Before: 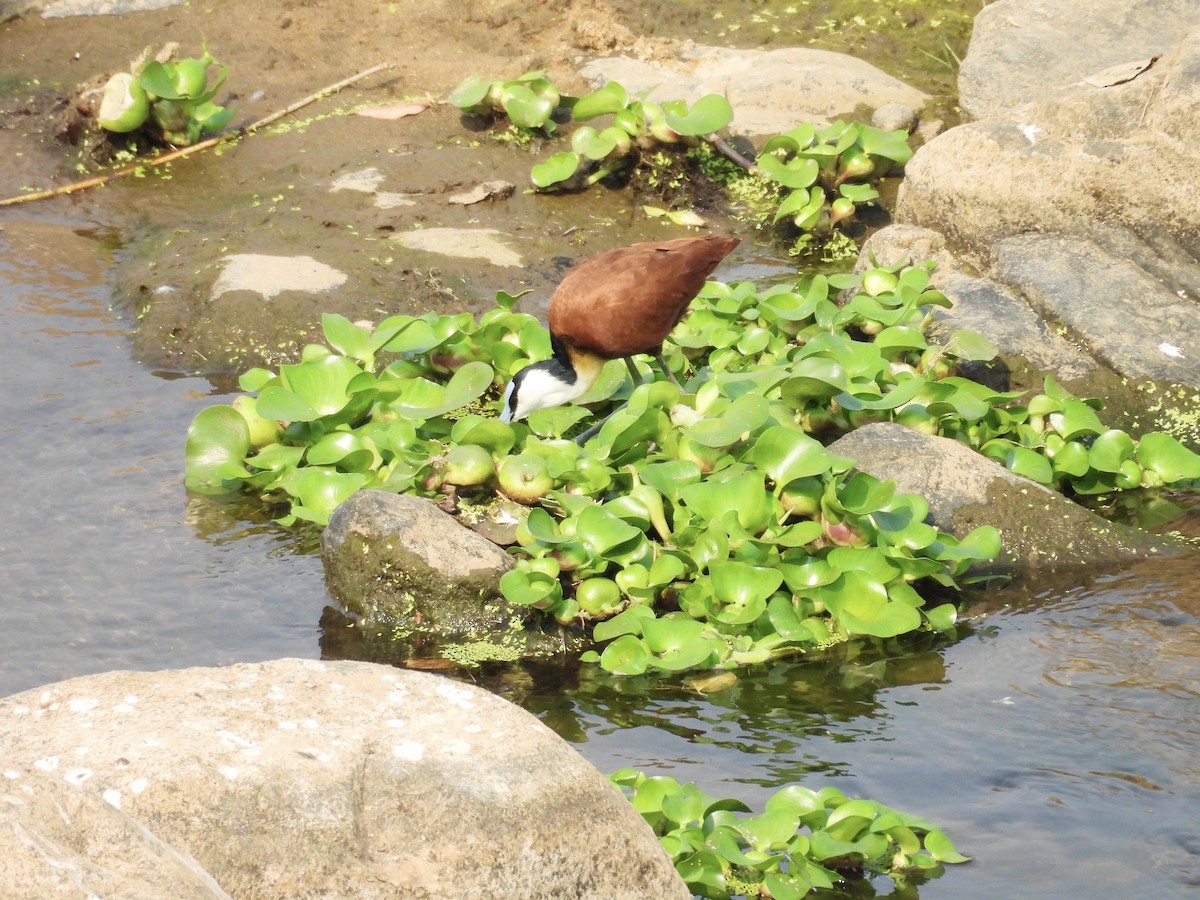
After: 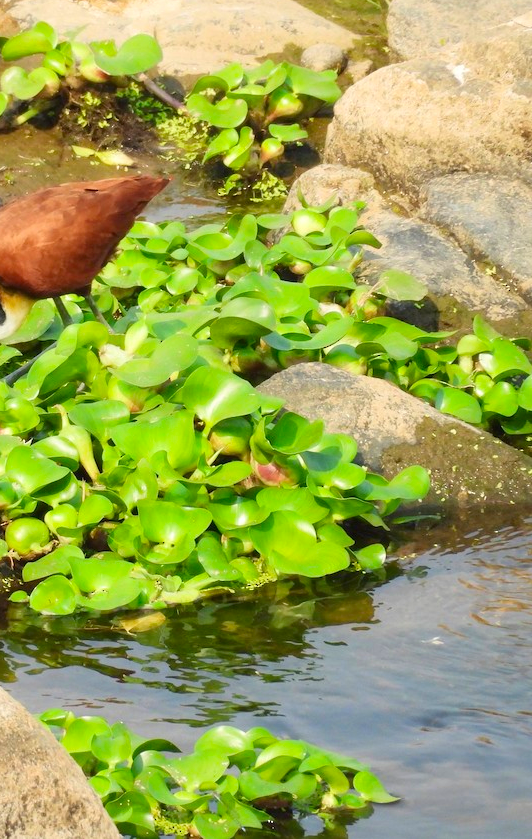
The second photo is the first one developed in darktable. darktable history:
contrast brightness saturation: contrast 0.077, saturation 0.205
crop: left 47.601%, top 6.766%, right 8.048%
